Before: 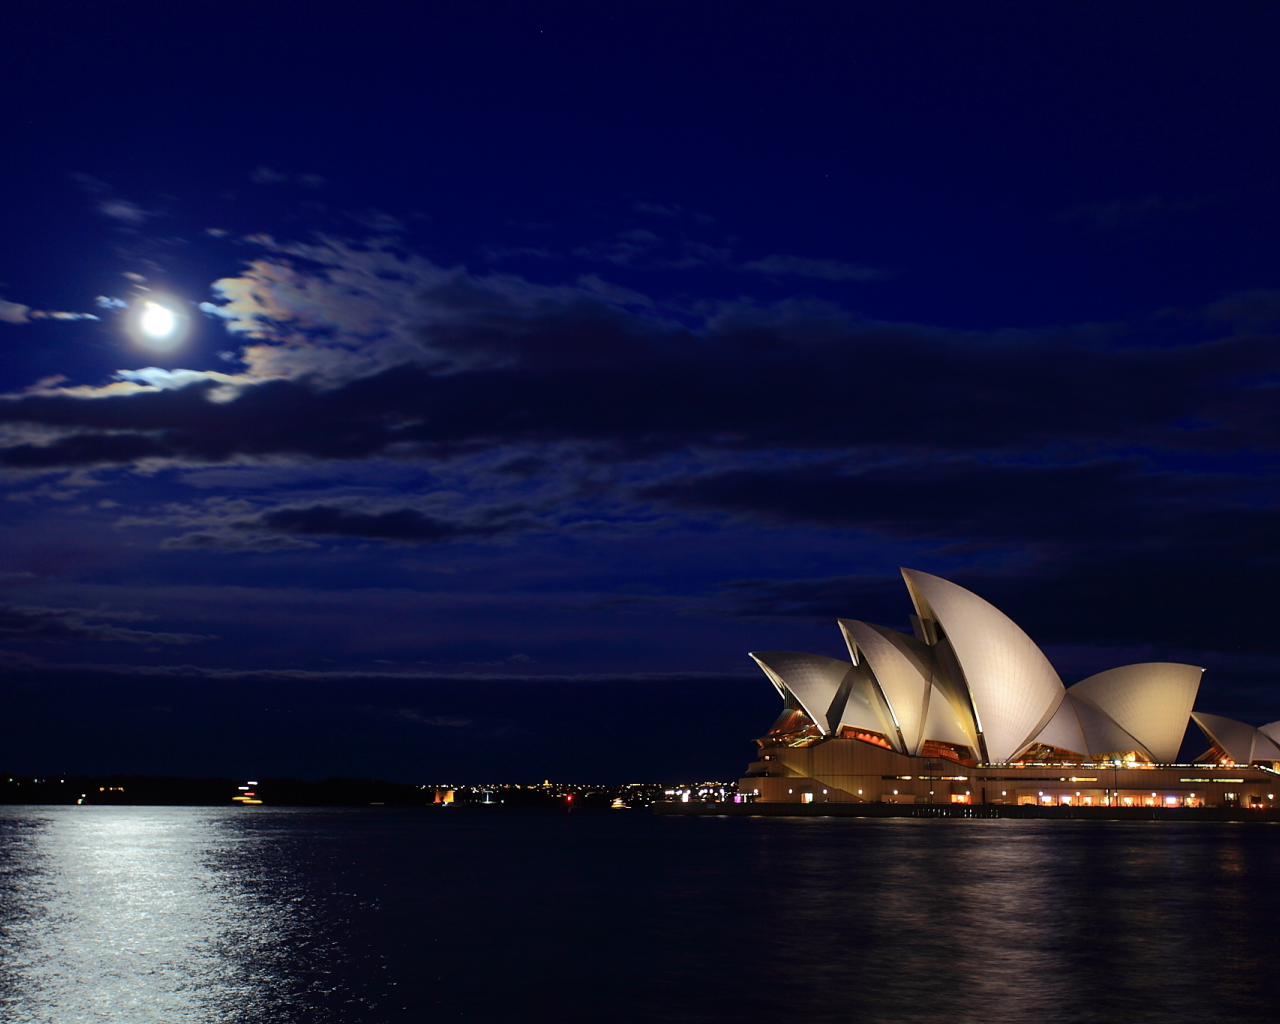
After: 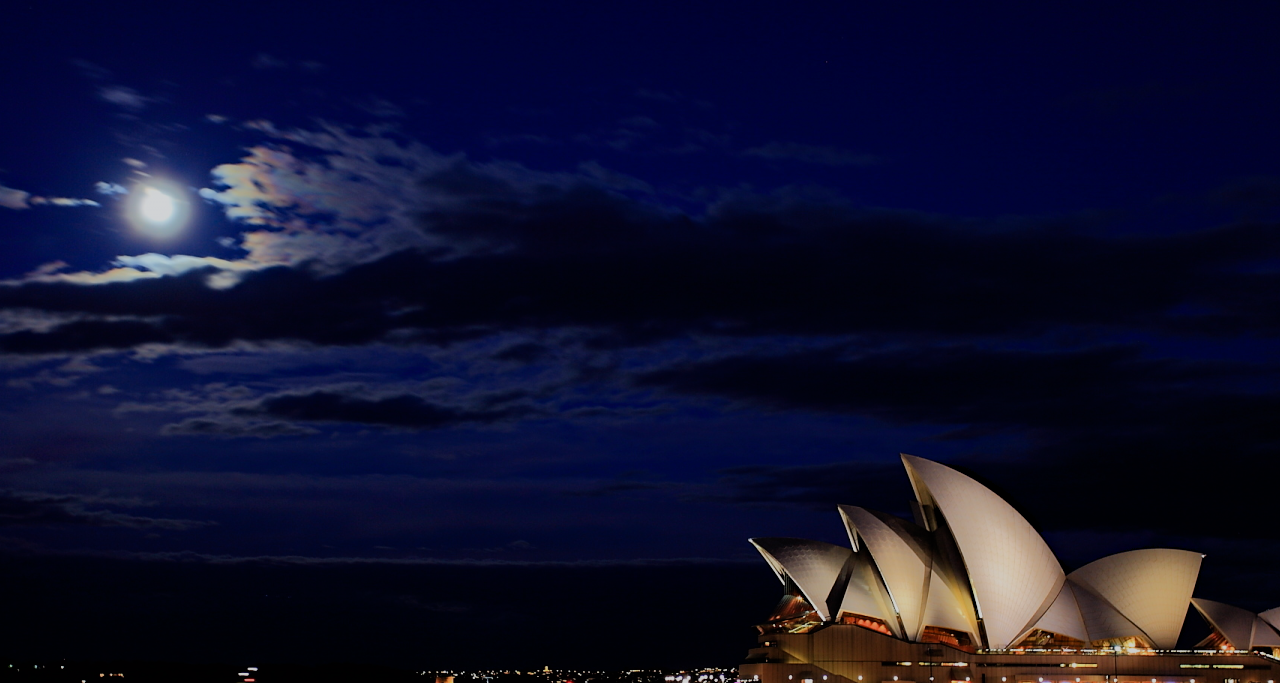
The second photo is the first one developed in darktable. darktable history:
haze removal: compatibility mode true, adaptive false
crop: top 11.142%, bottom 22.076%
filmic rgb: black relative exposure -6.91 EV, white relative exposure 5.67 EV, hardness 2.85
